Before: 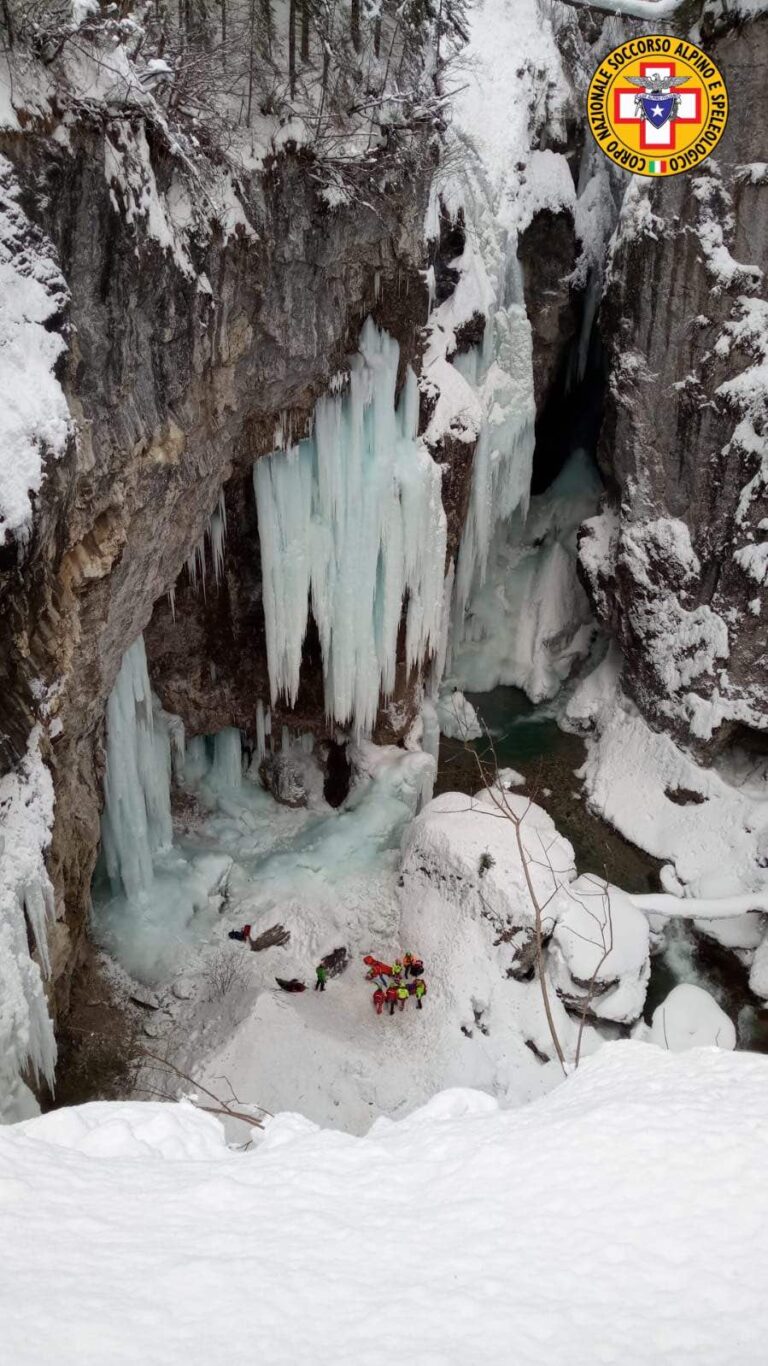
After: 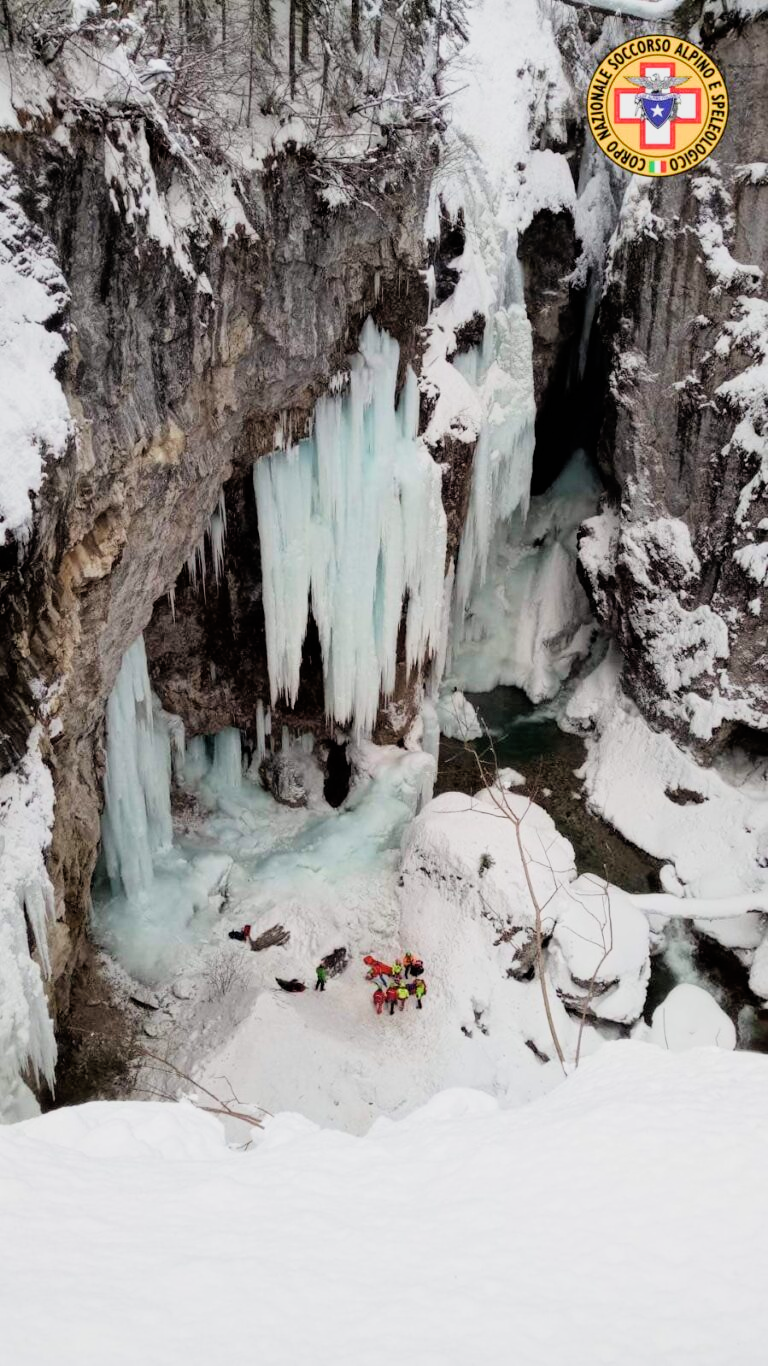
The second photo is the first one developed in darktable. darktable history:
filmic rgb: black relative exposure -7.92 EV, white relative exposure 4.13 EV, threshold 3 EV, hardness 4.02, latitude 51.22%, contrast 1.013, shadows ↔ highlights balance 5.35%, color science v5 (2021), contrast in shadows safe, contrast in highlights safe, enable highlight reconstruction true
exposure: black level correction 0, exposure 0.7 EV, compensate exposure bias true, compensate highlight preservation false
